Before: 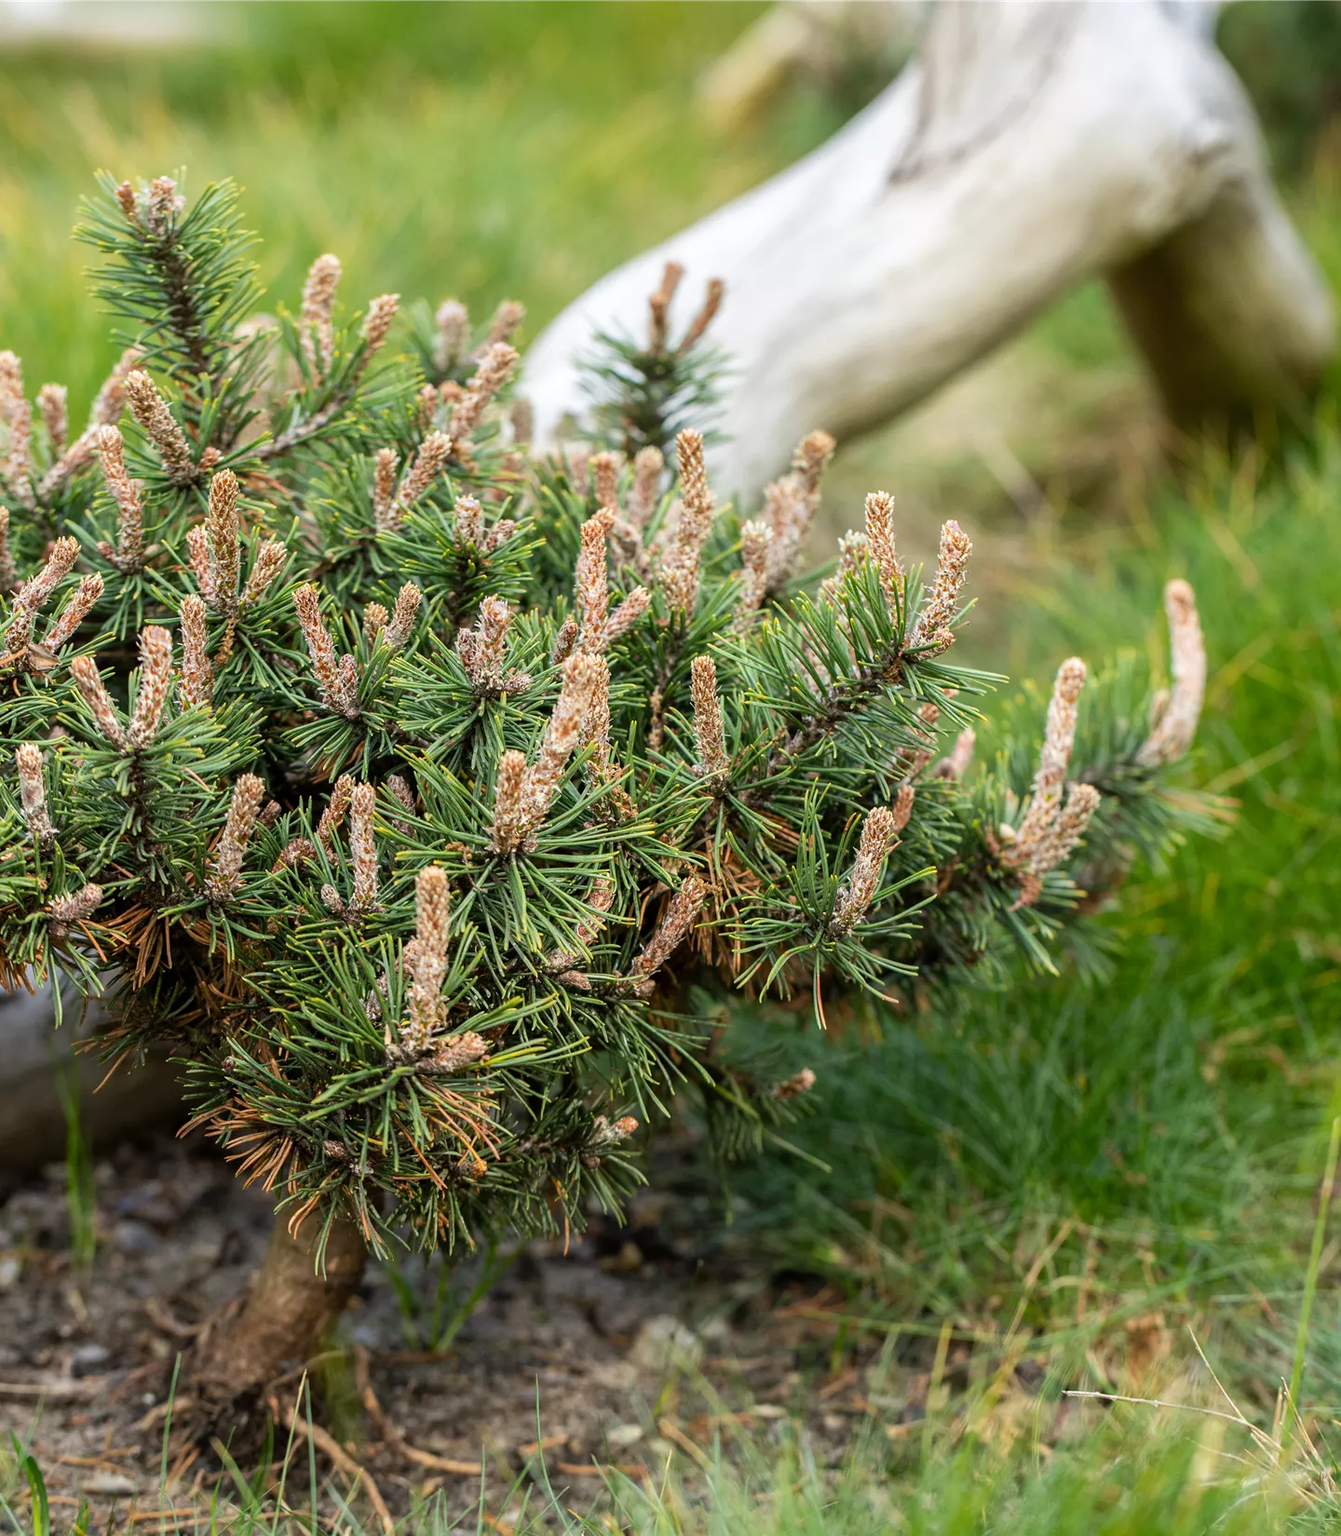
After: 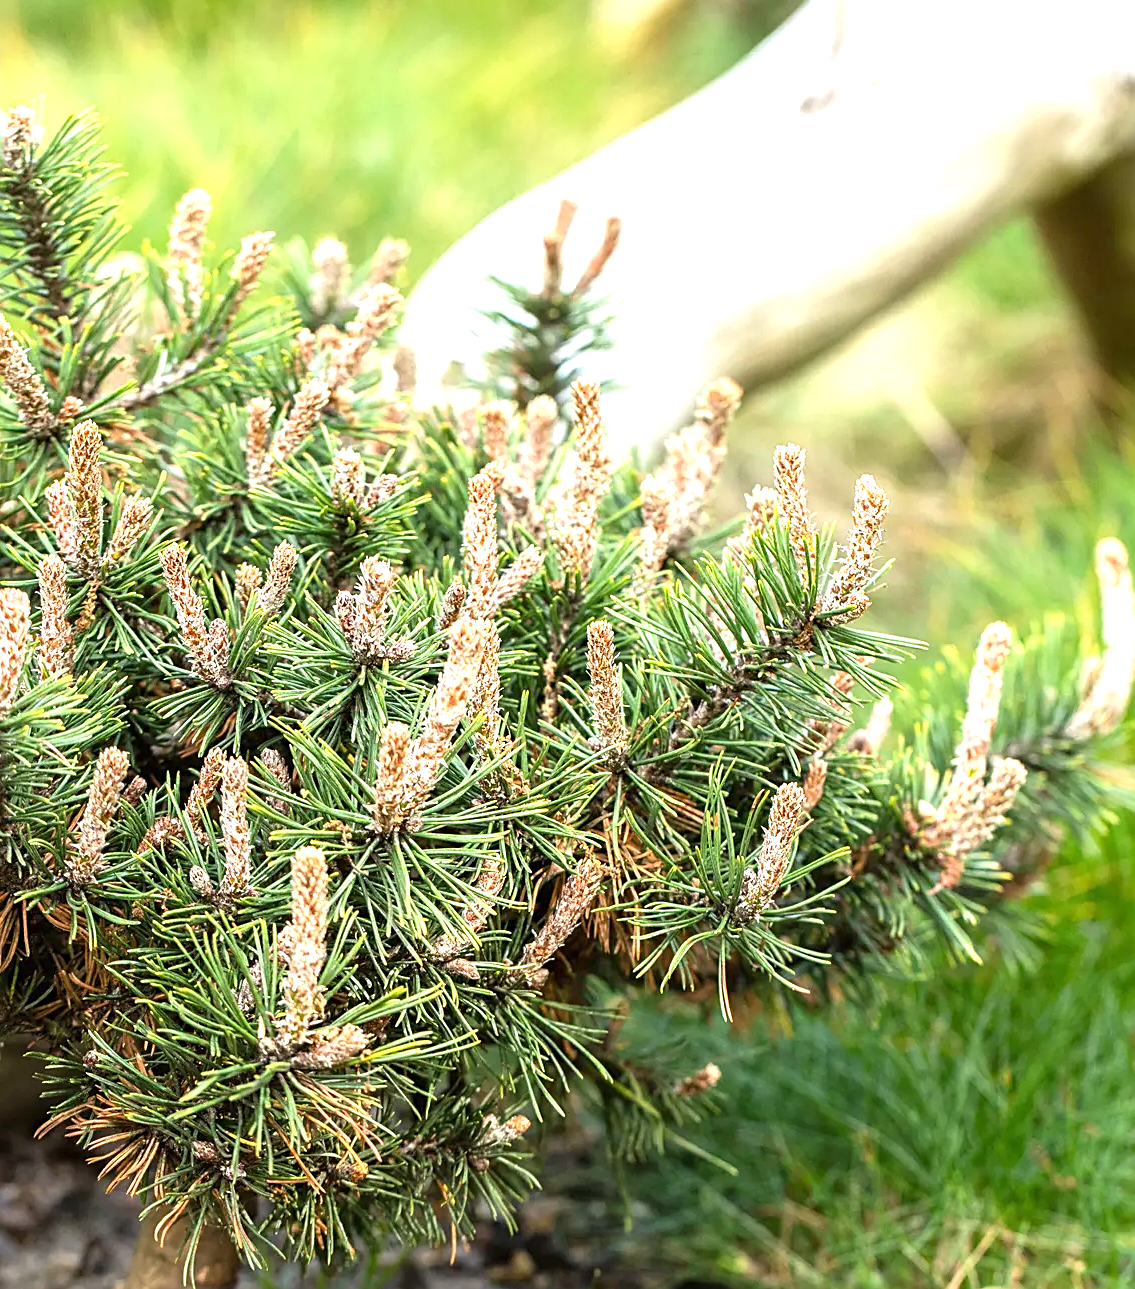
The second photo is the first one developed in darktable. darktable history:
exposure: black level correction 0, exposure 1.1 EV, compensate exposure bias true, compensate highlight preservation false
crop and rotate: left 10.77%, top 5.1%, right 10.41%, bottom 16.76%
sharpen: on, module defaults
